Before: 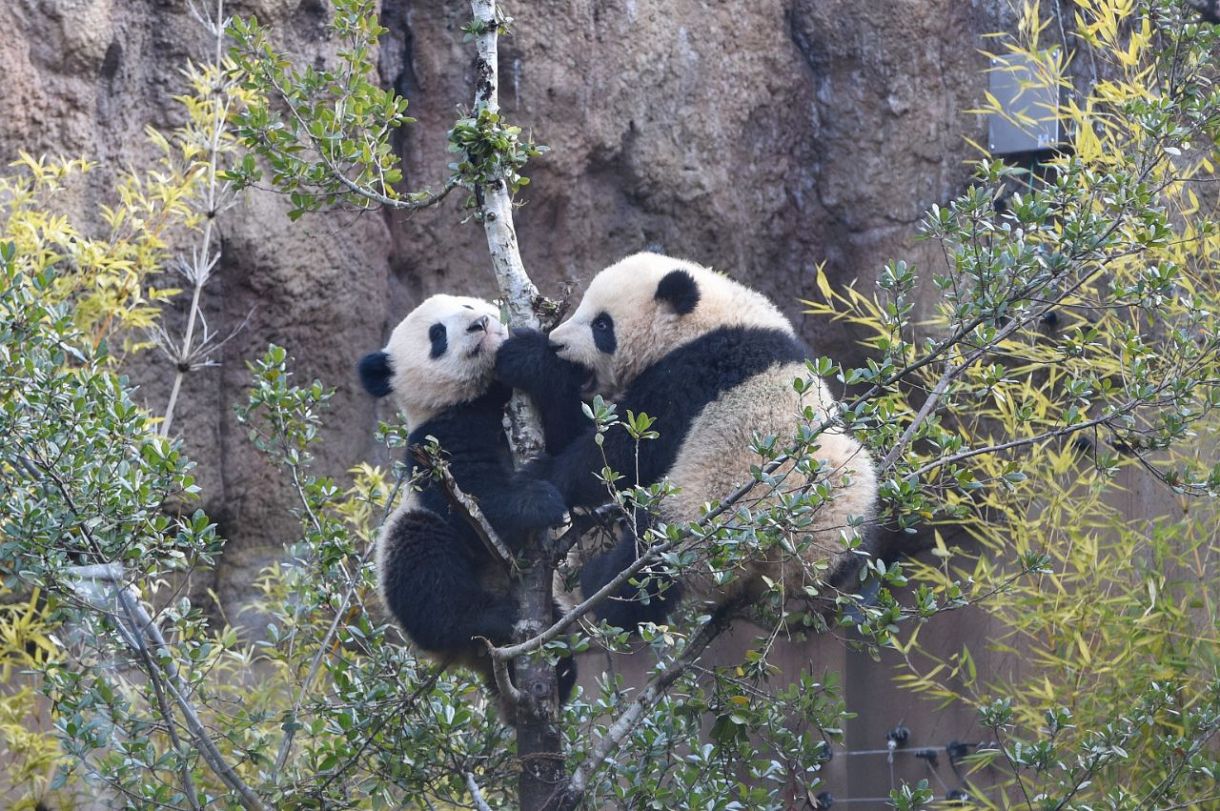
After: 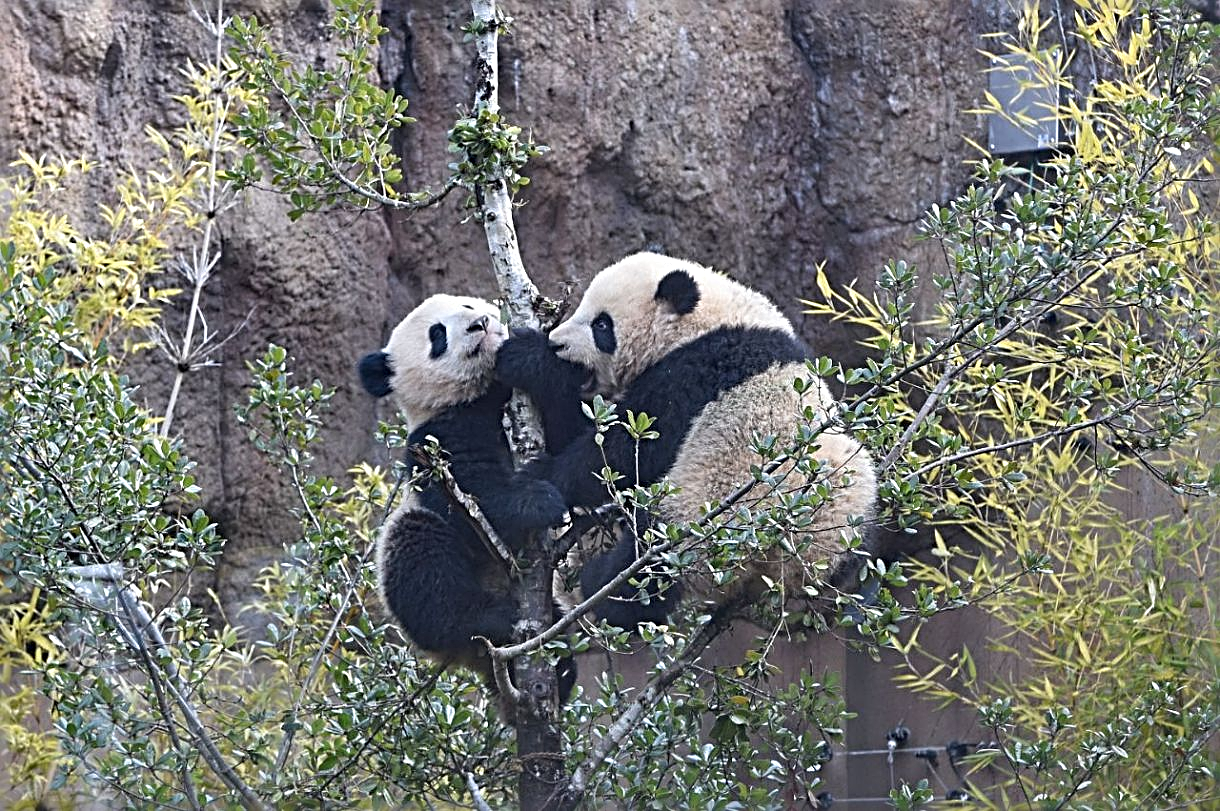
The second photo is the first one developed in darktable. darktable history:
sharpen: radius 3.718, amount 0.939
